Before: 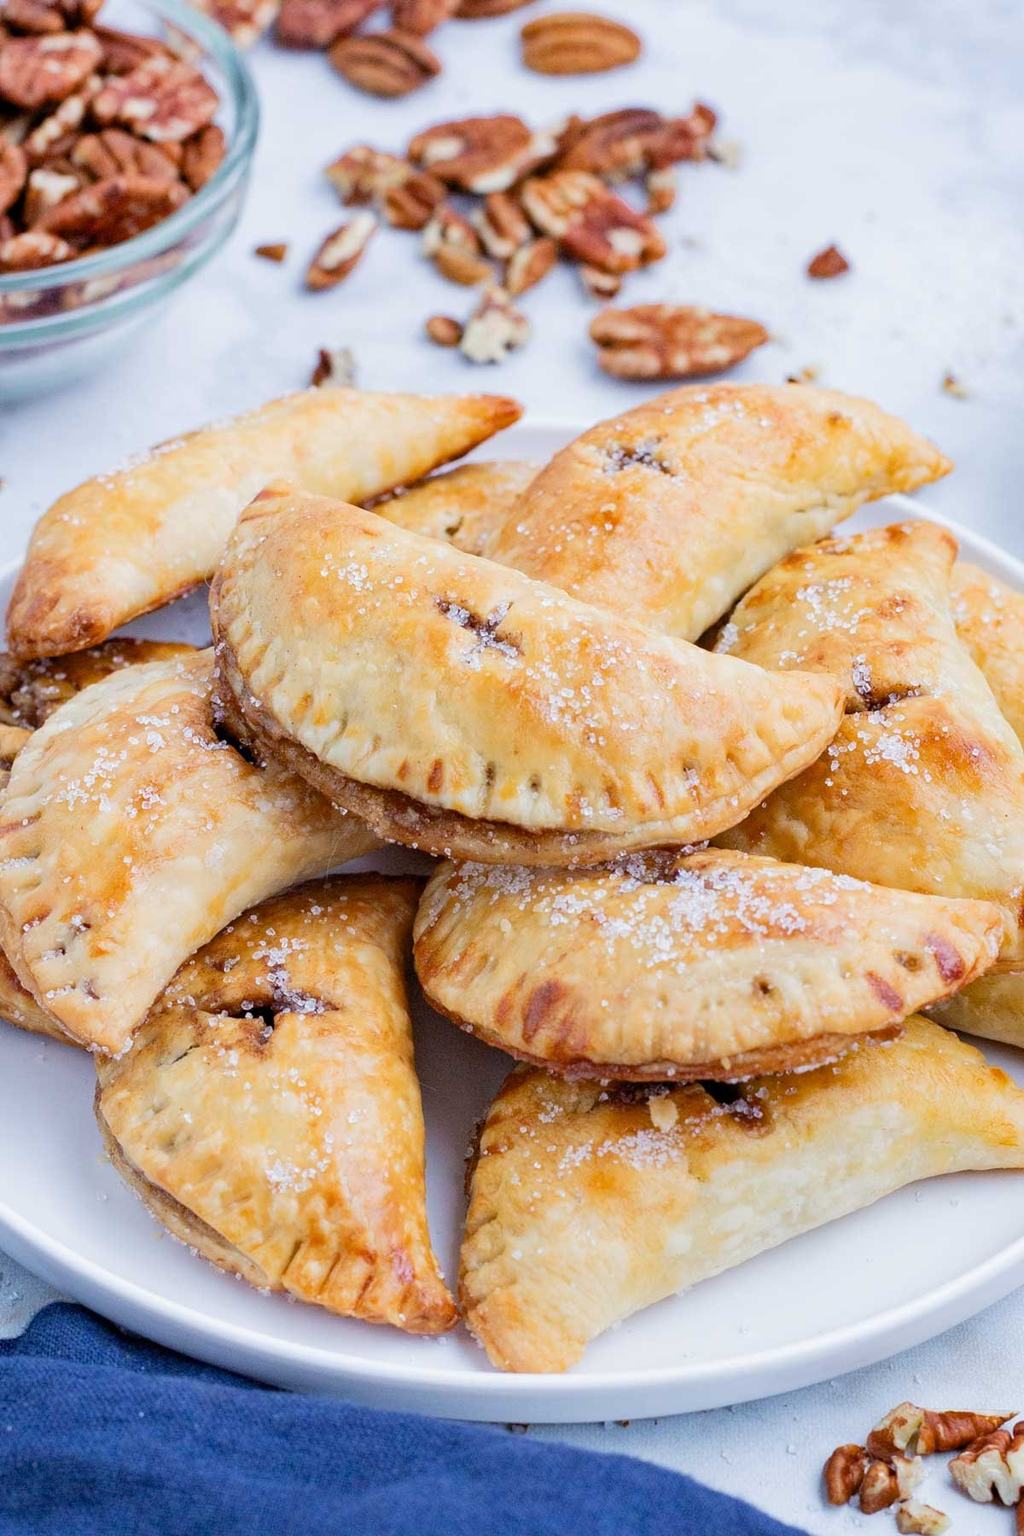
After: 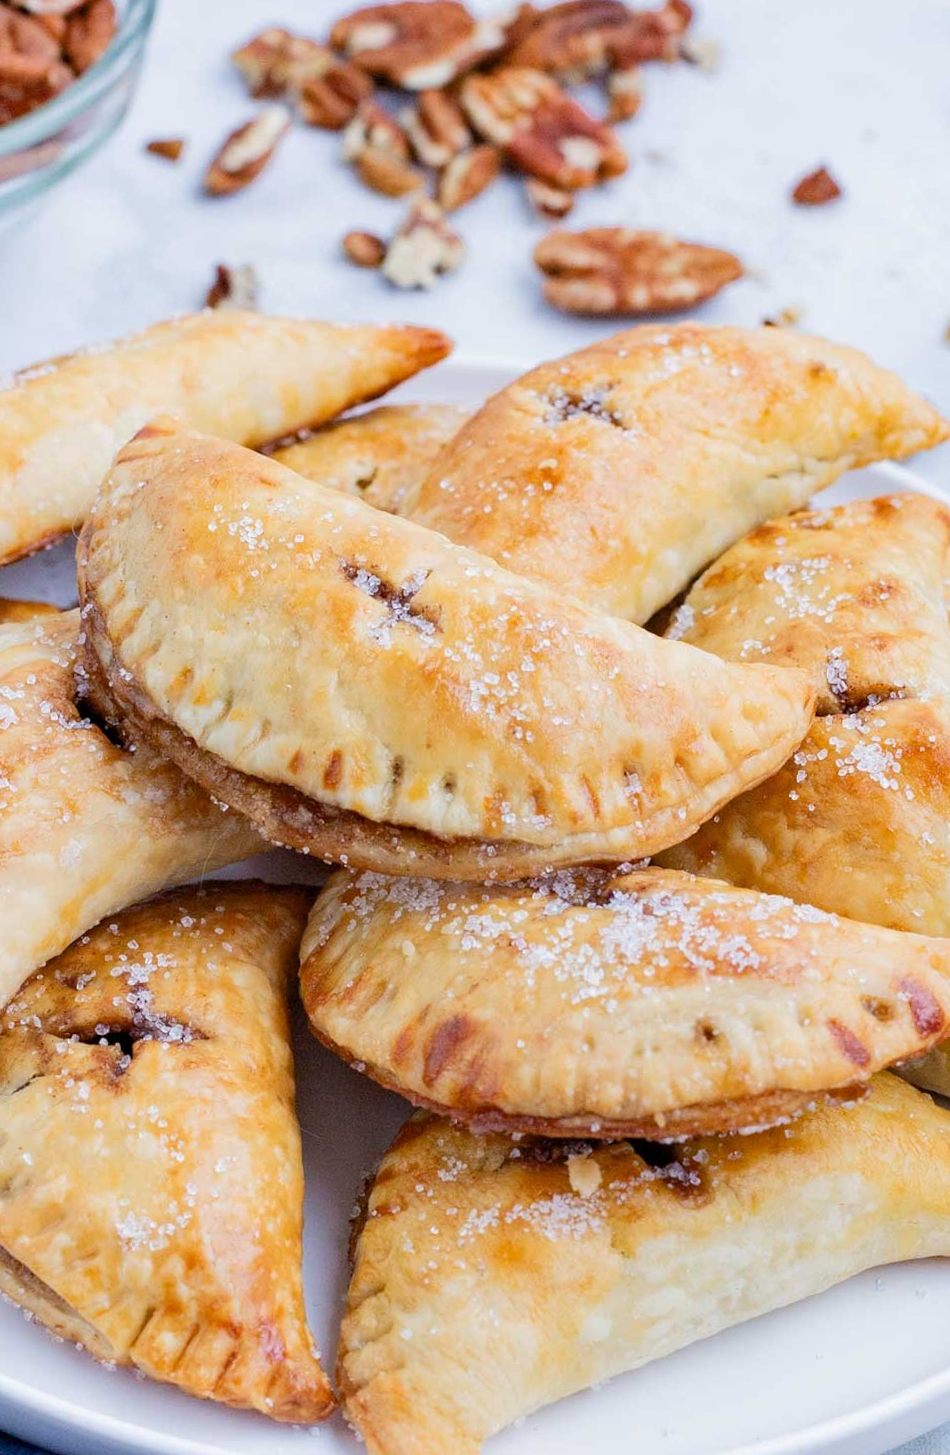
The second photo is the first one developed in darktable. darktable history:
crop: left 16.768%, top 8.653%, right 8.362%, bottom 12.485%
rotate and perspective: rotation 2.27°, automatic cropping off
